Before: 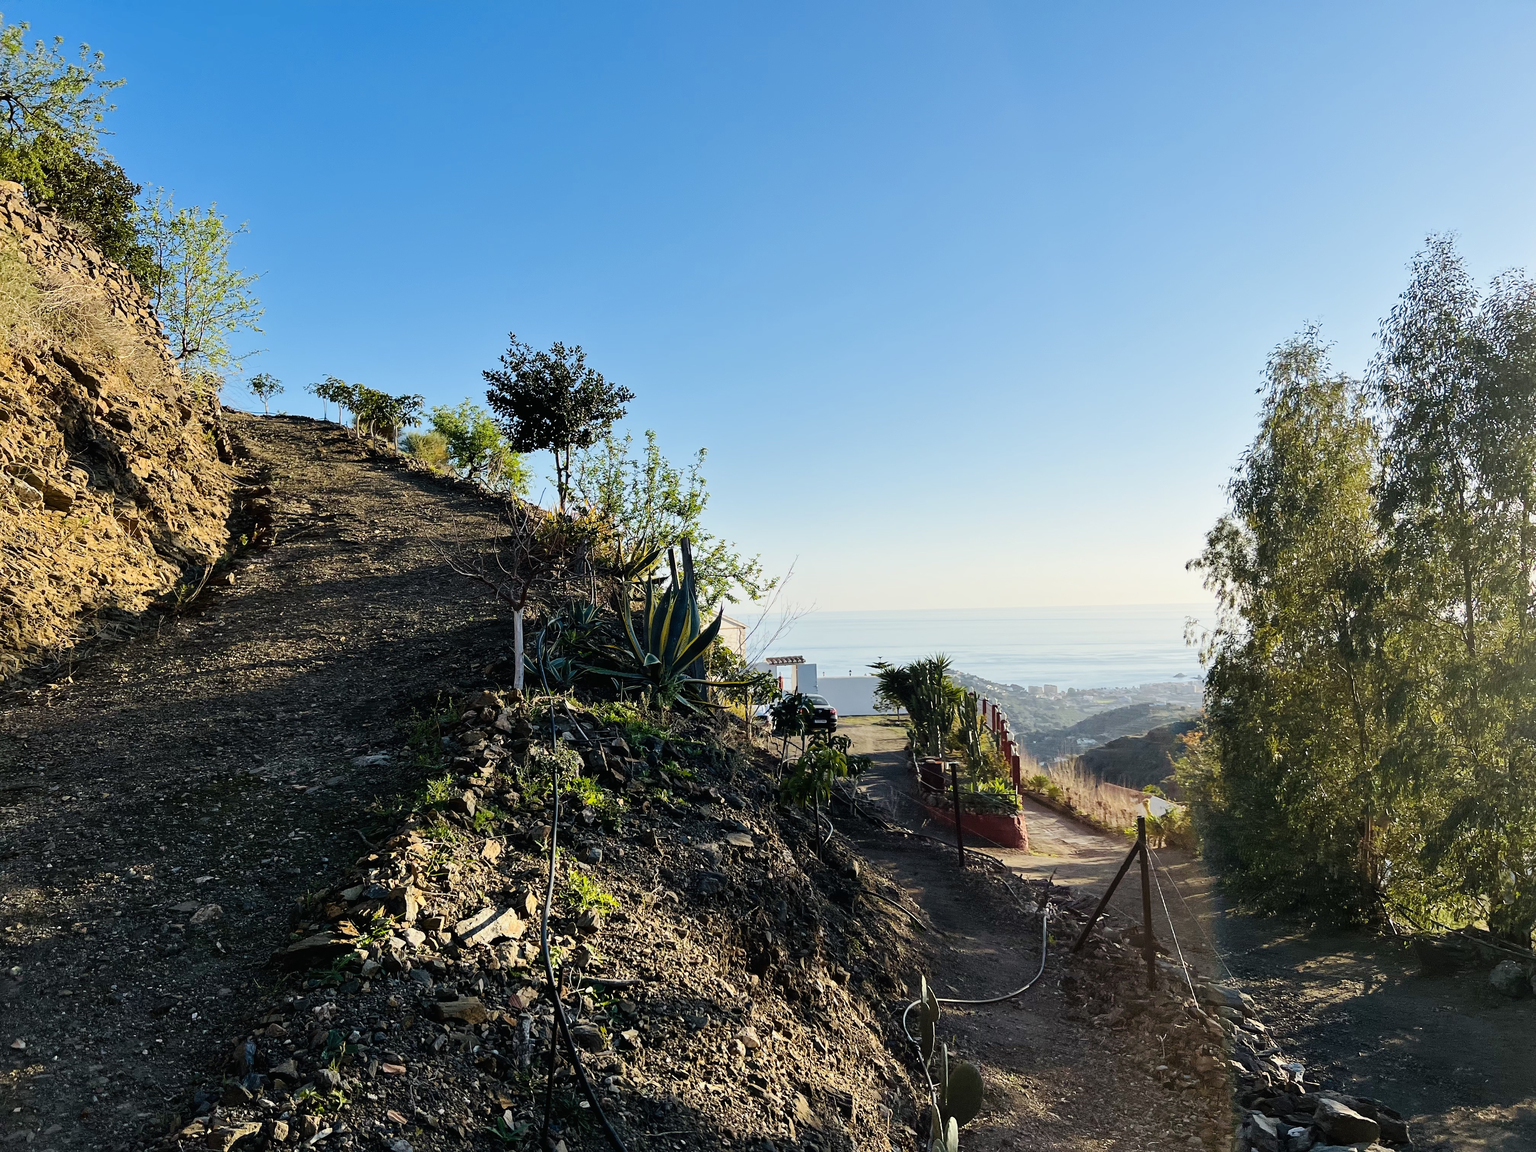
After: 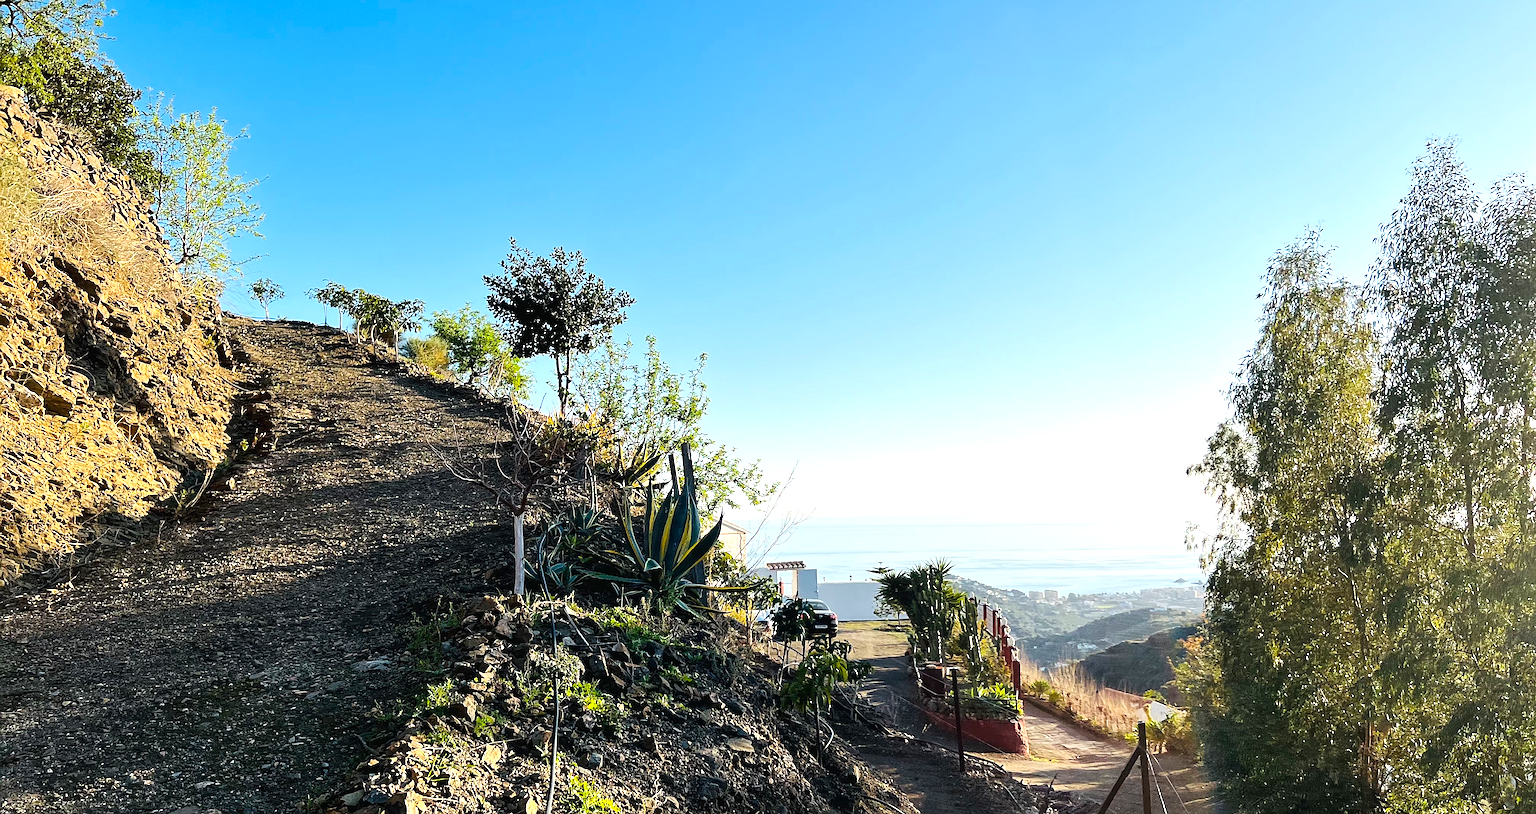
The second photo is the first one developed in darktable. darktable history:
sharpen: on, module defaults
crop and rotate: top 8.293%, bottom 20.996%
local contrast: mode bilateral grid, contrast 10, coarseness 25, detail 115%, midtone range 0.2
exposure: black level correction 0, exposure 0.5 EV, compensate exposure bias true, compensate highlight preservation false
